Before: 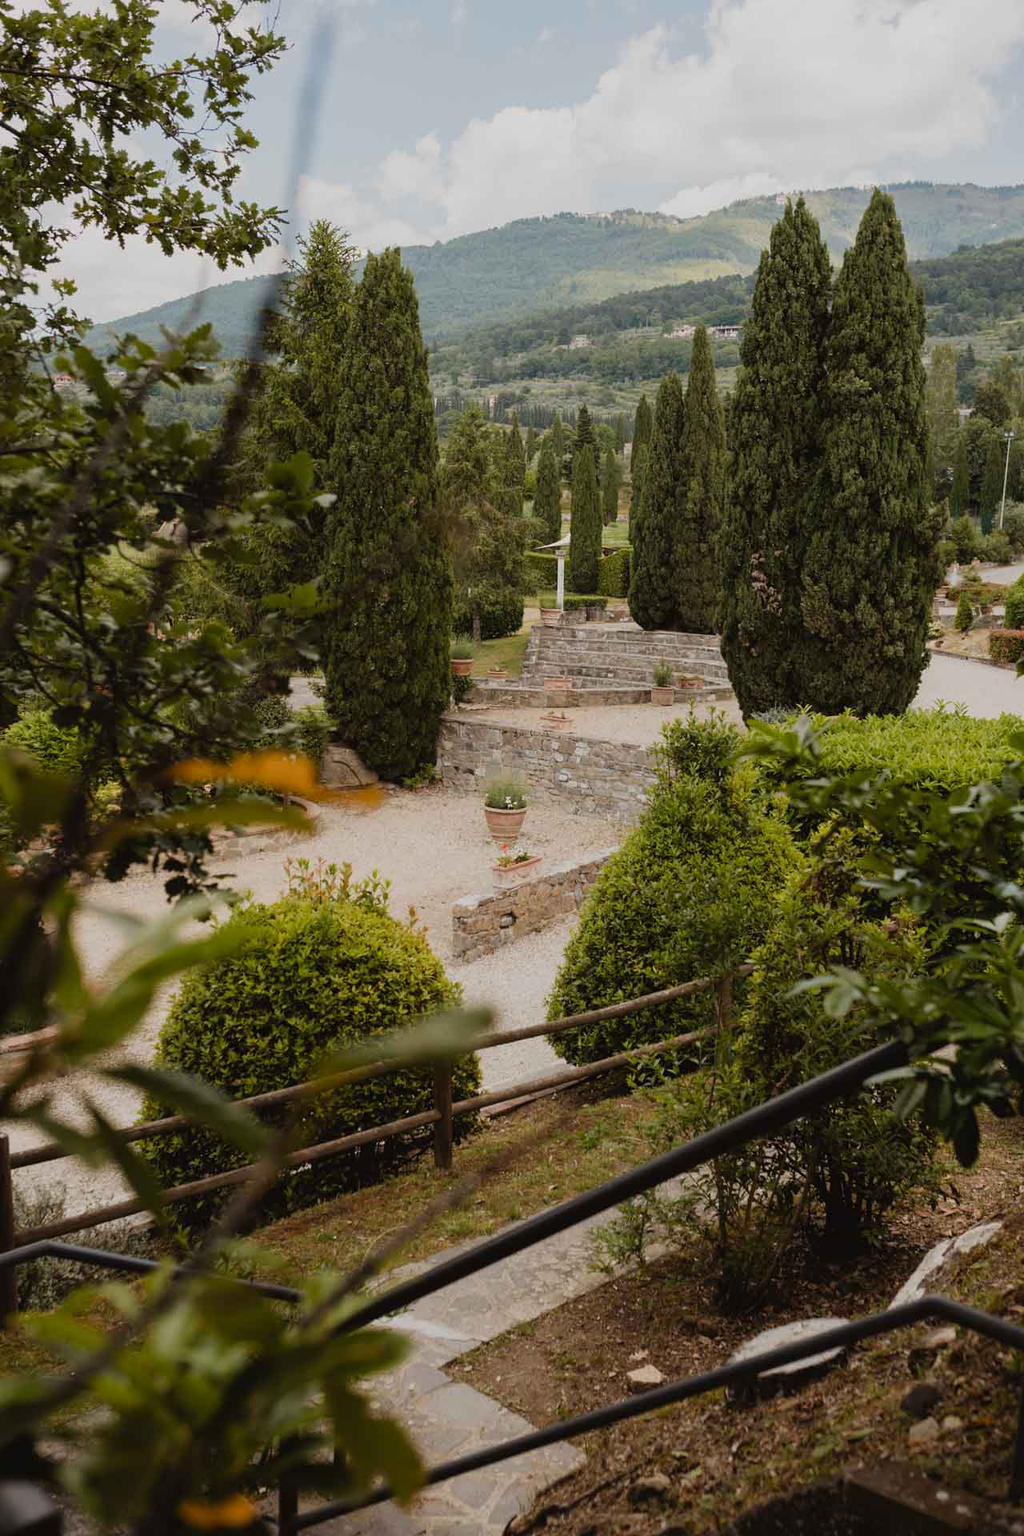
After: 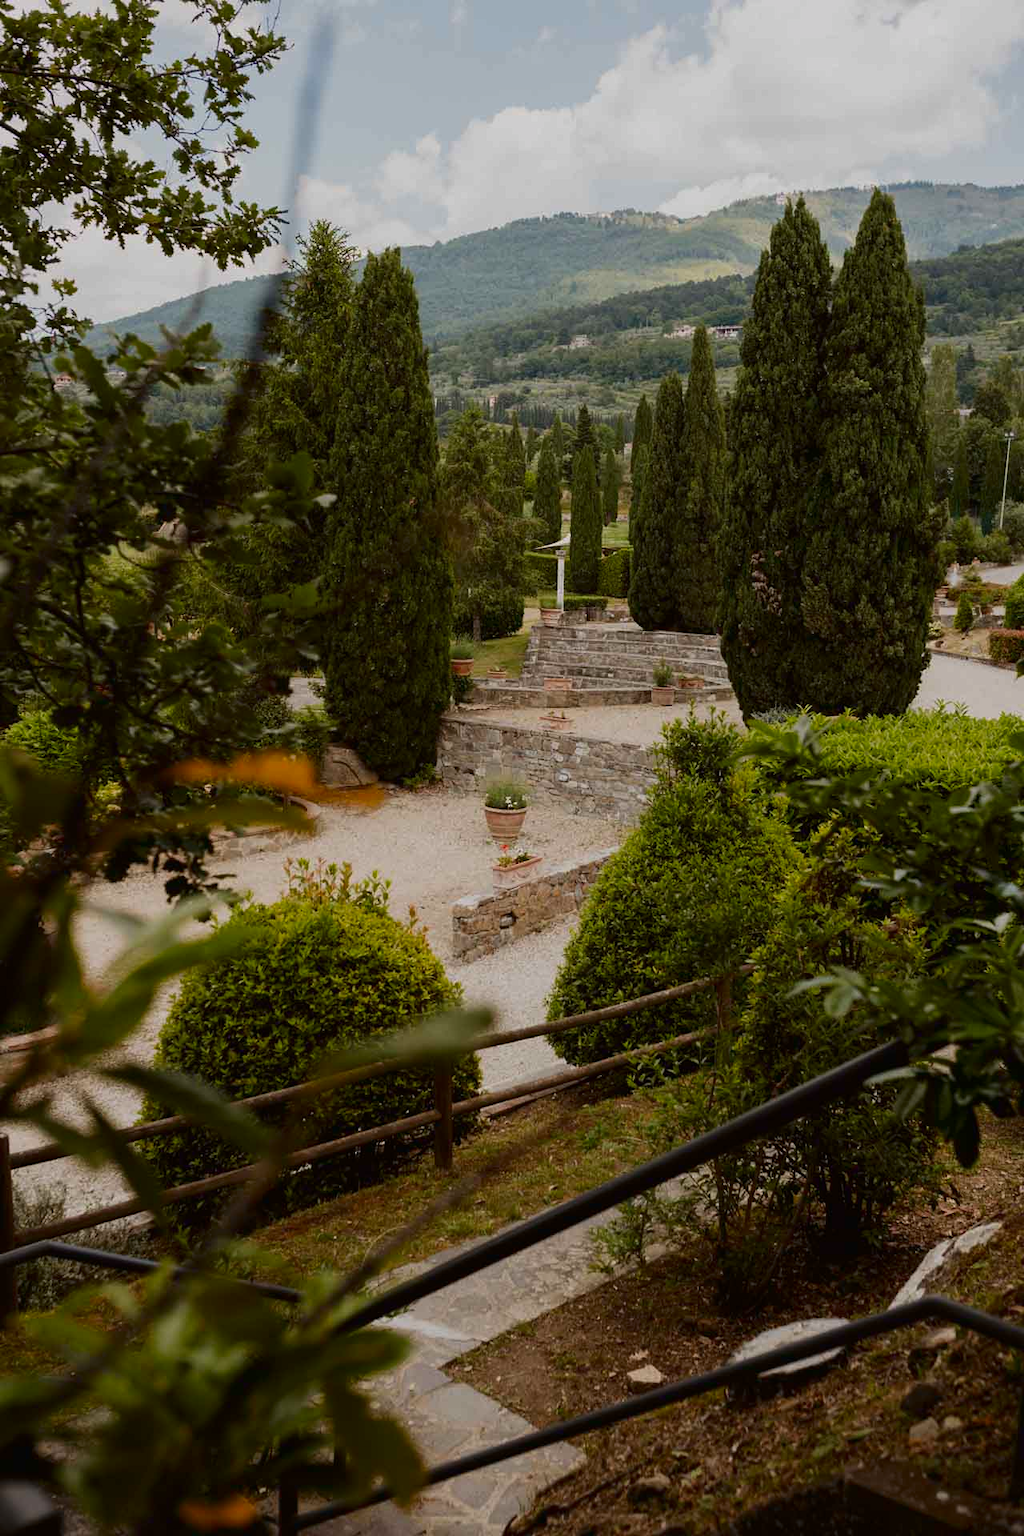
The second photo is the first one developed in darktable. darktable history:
contrast brightness saturation: contrast 0.067, brightness -0.135, saturation 0.114
